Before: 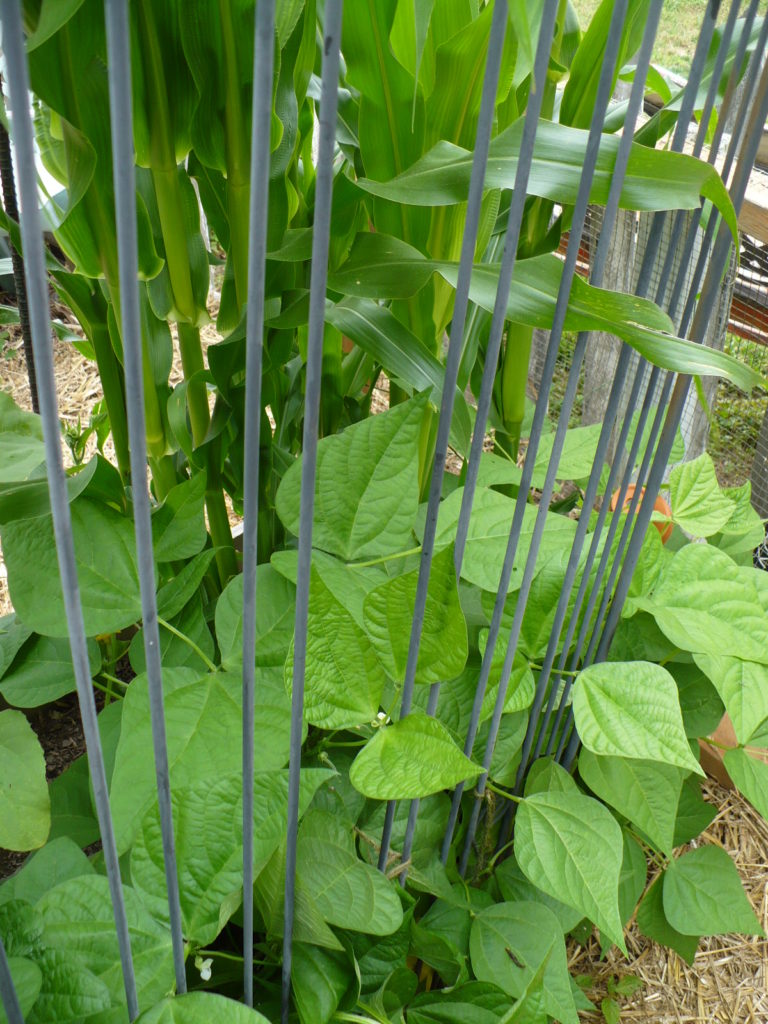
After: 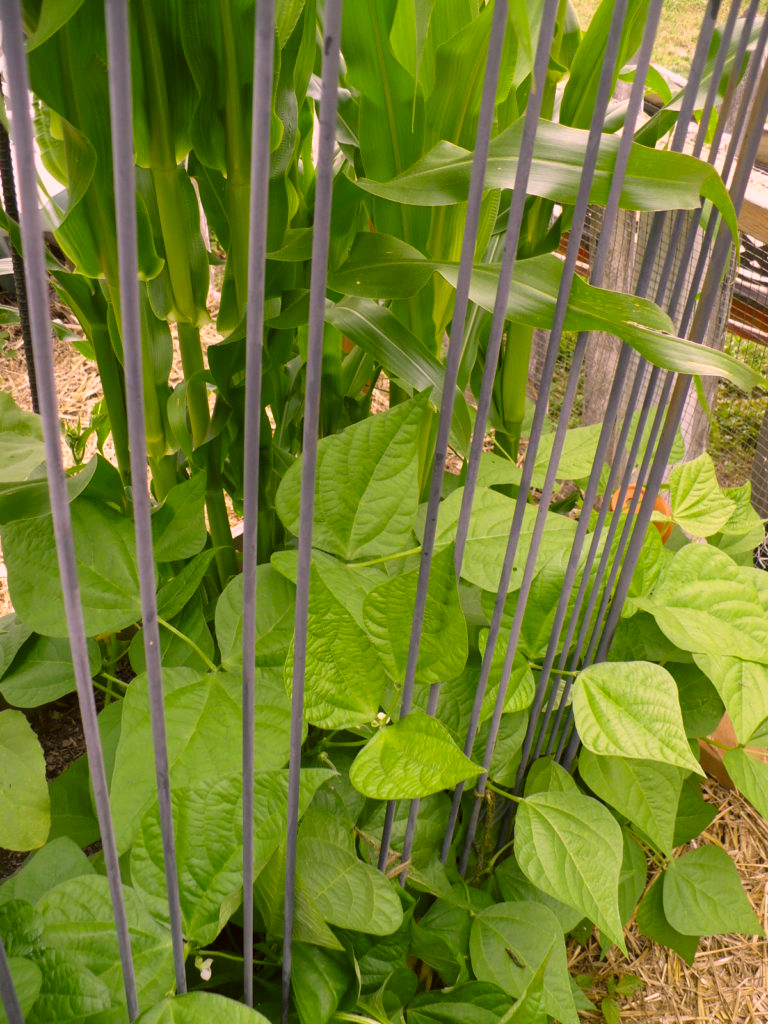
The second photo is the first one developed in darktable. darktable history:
color calibration: illuminant as shot in camera, x 0.379, y 0.397, temperature 4132.11 K
color correction: highlights a* 18.03, highlights b* 35.46, shadows a* 1.17, shadows b* 6.54, saturation 1.02
